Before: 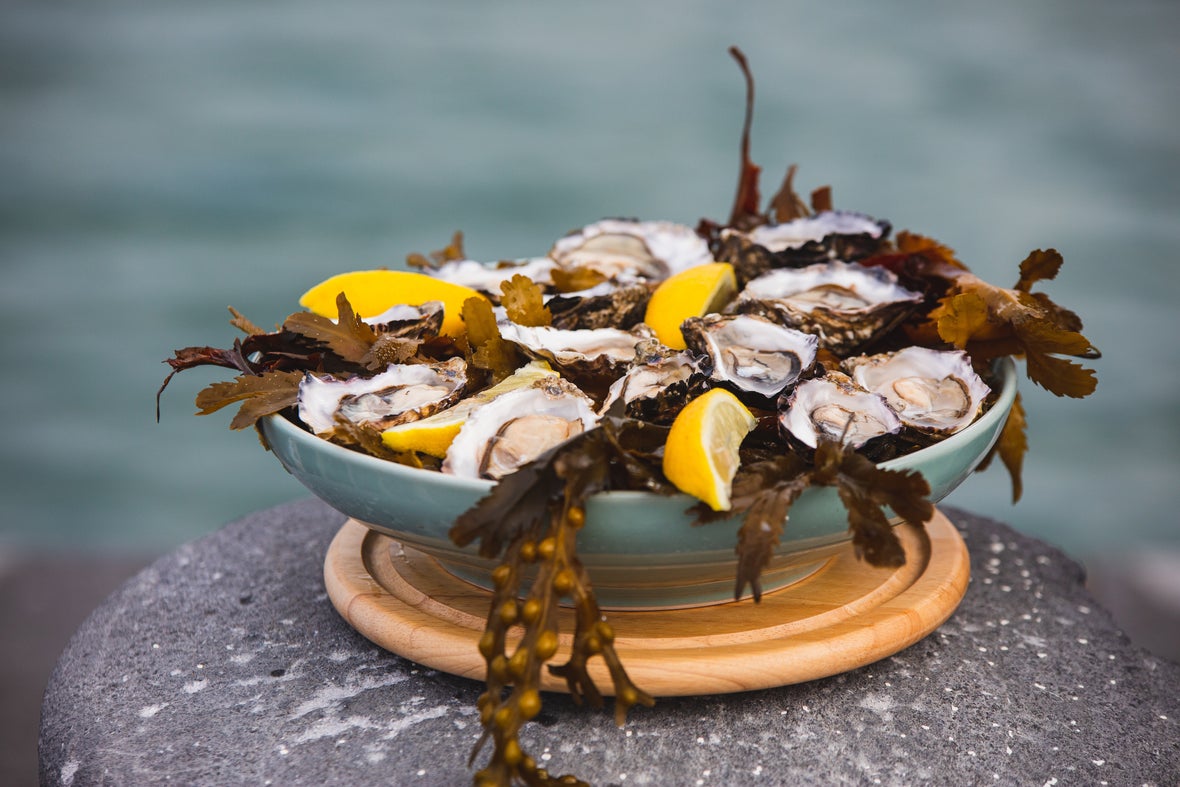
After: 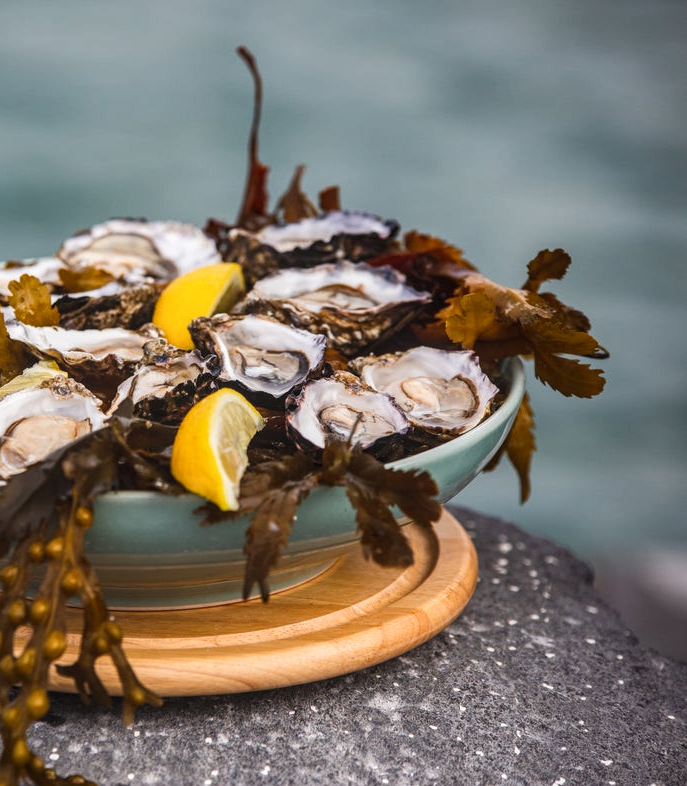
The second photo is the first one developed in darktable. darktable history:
crop: left 41.698%
tone curve: curves: ch0 [(0, 0) (0.003, 0.003) (0.011, 0.015) (0.025, 0.031) (0.044, 0.056) (0.069, 0.083) (0.1, 0.113) (0.136, 0.145) (0.177, 0.184) (0.224, 0.225) (0.277, 0.275) (0.335, 0.327) (0.399, 0.385) (0.468, 0.447) (0.543, 0.528) (0.623, 0.611) (0.709, 0.703) (0.801, 0.802) (0.898, 0.902) (1, 1)], color space Lab, independent channels, preserve colors none
local contrast: detail 130%
